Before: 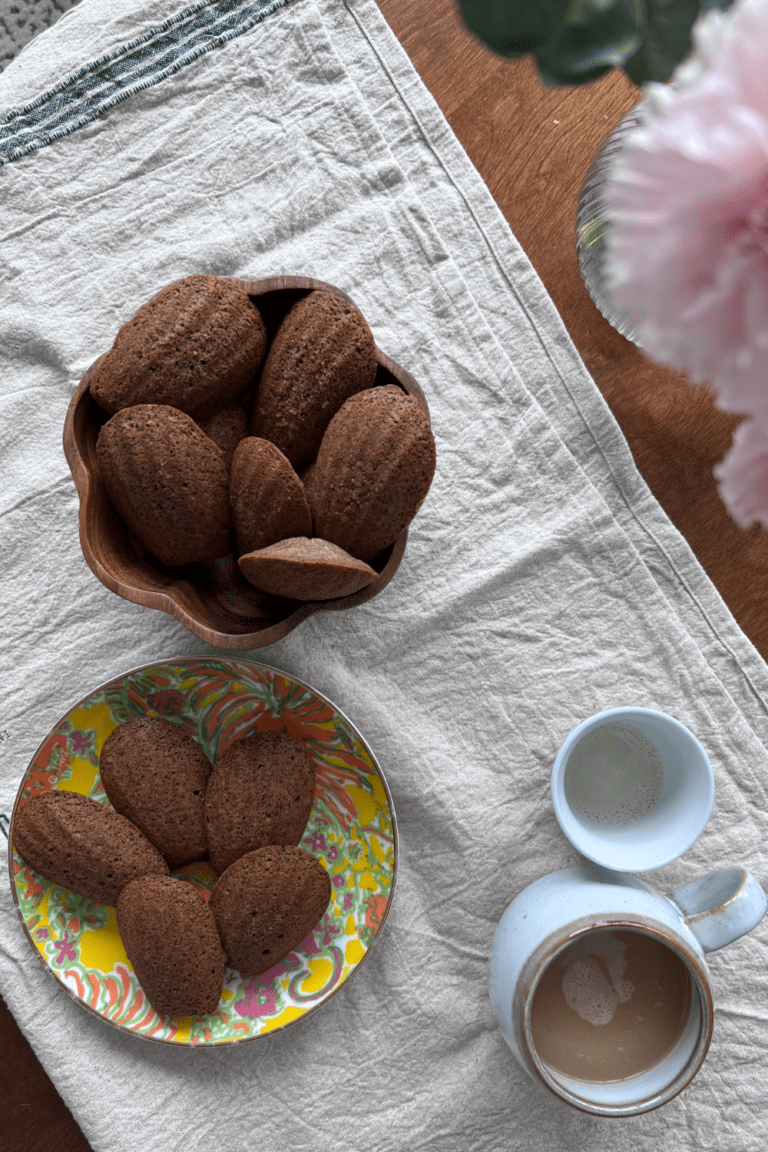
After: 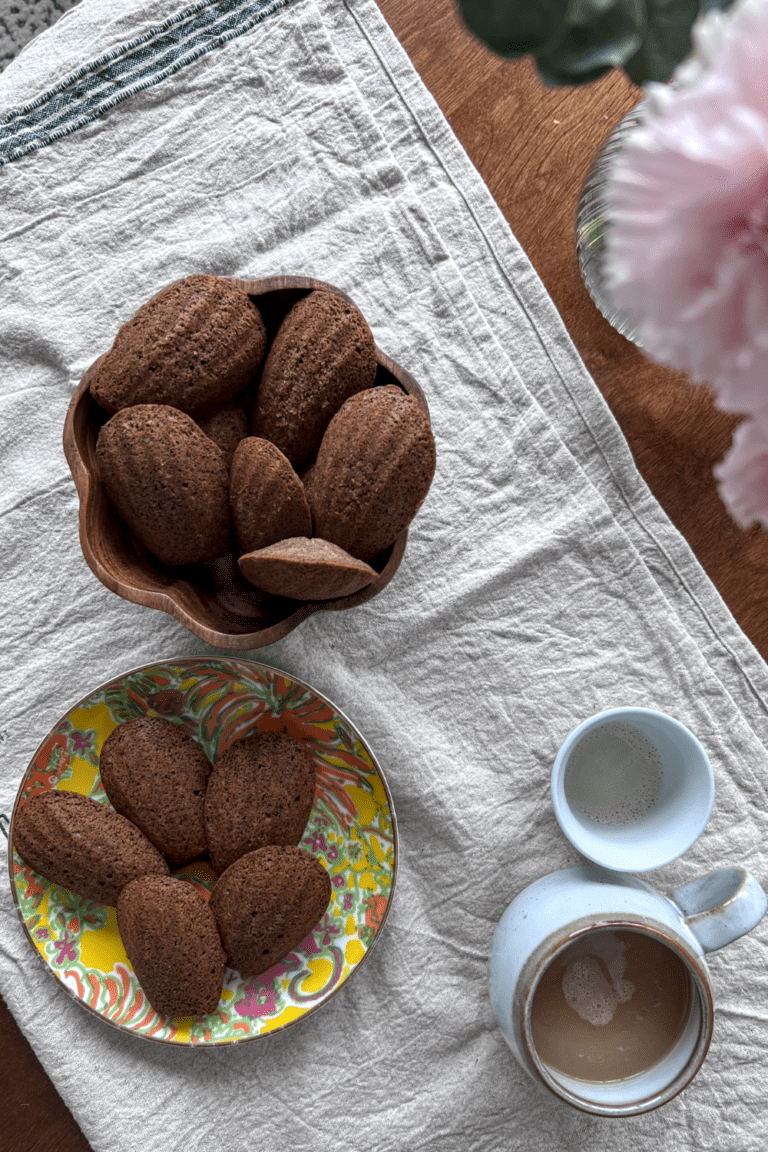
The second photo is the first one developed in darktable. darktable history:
tone curve: preserve colors none
local contrast: detail 130%
